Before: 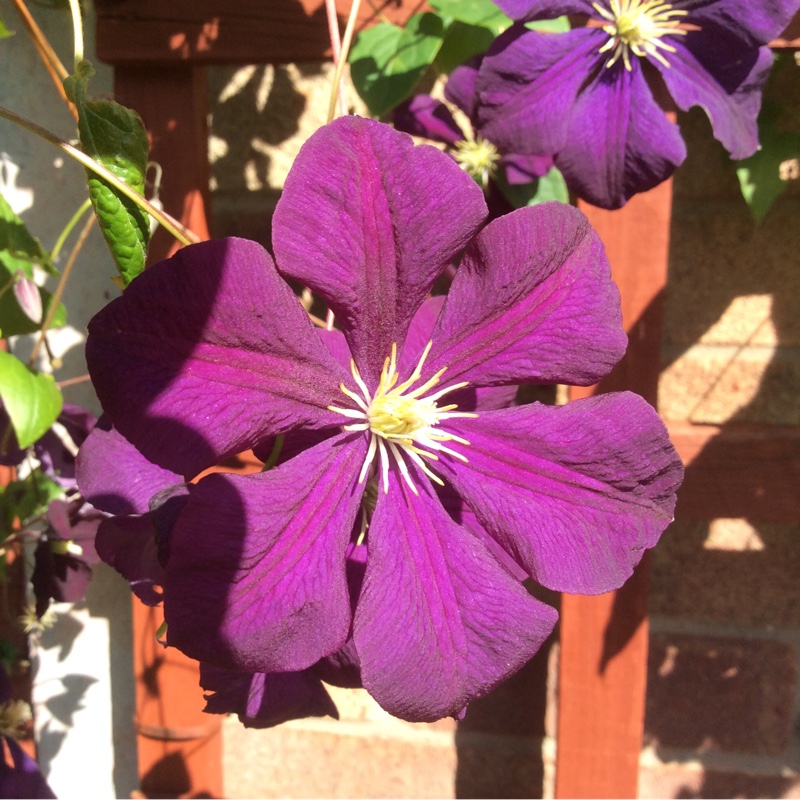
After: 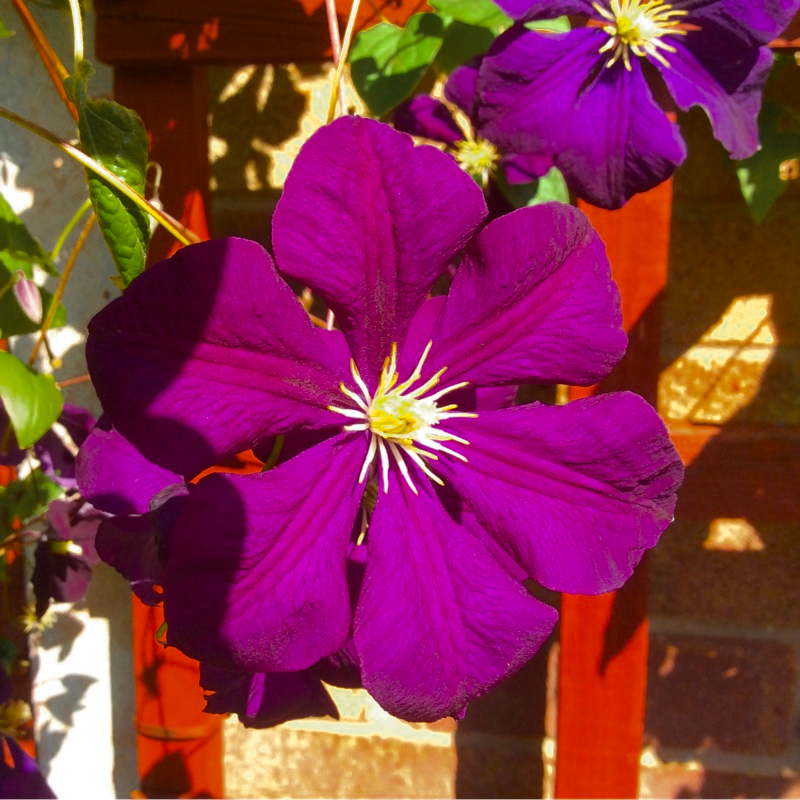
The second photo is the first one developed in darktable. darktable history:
color zones: curves: ch0 [(0.11, 0.396) (0.195, 0.36) (0.25, 0.5) (0.303, 0.412) (0.357, 0.544) (0.75, 0.5) (0.967, 0.328)]; ch1 [(0, 0.468) (0.112, 0.512) (0.202, 0.6) (0.25, 0.5) (0.307, 0.352) (0.357, 0.544) (0.75, 0.5) (0.963, 0.524)]
color balance rgb: linear chroma grading › global chroma 15.472%, perceptual saturation grading › global saturation 31.326%
